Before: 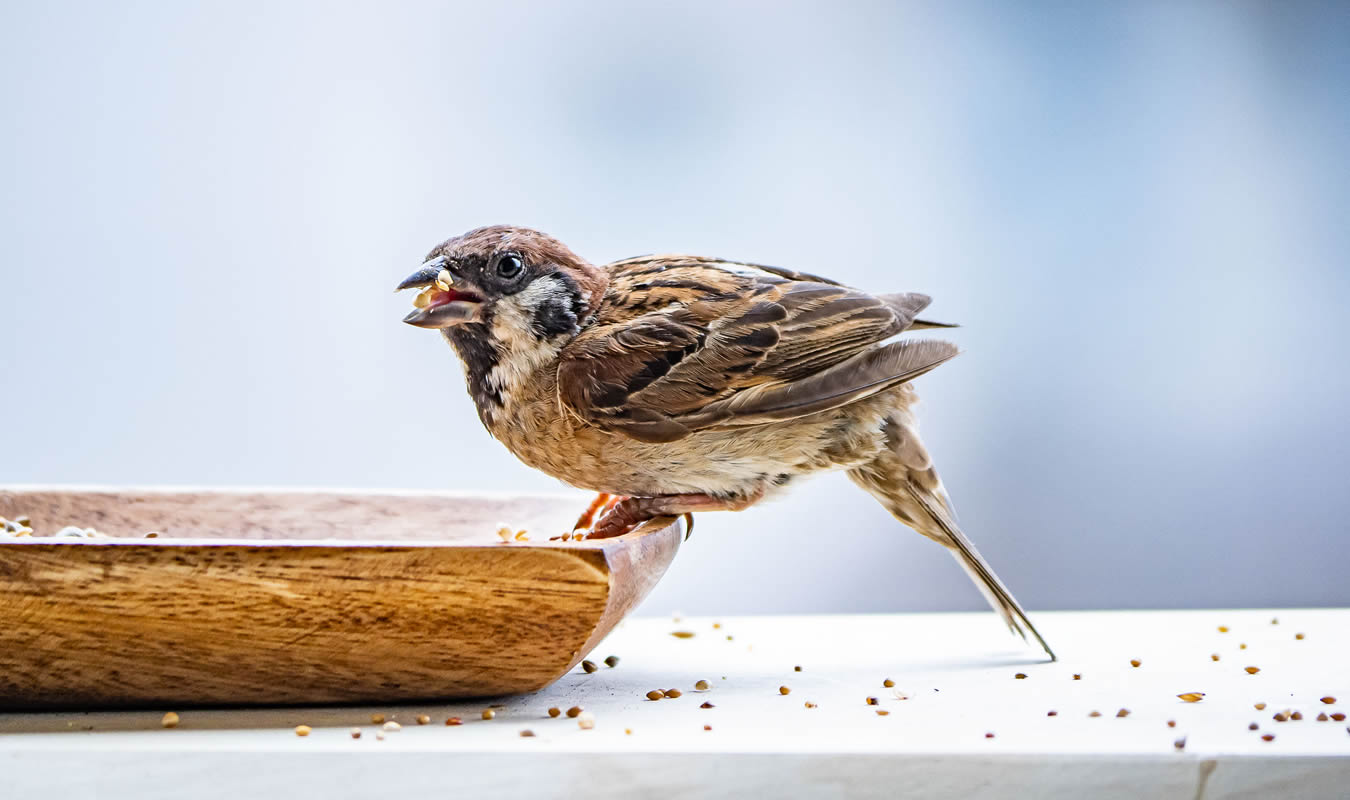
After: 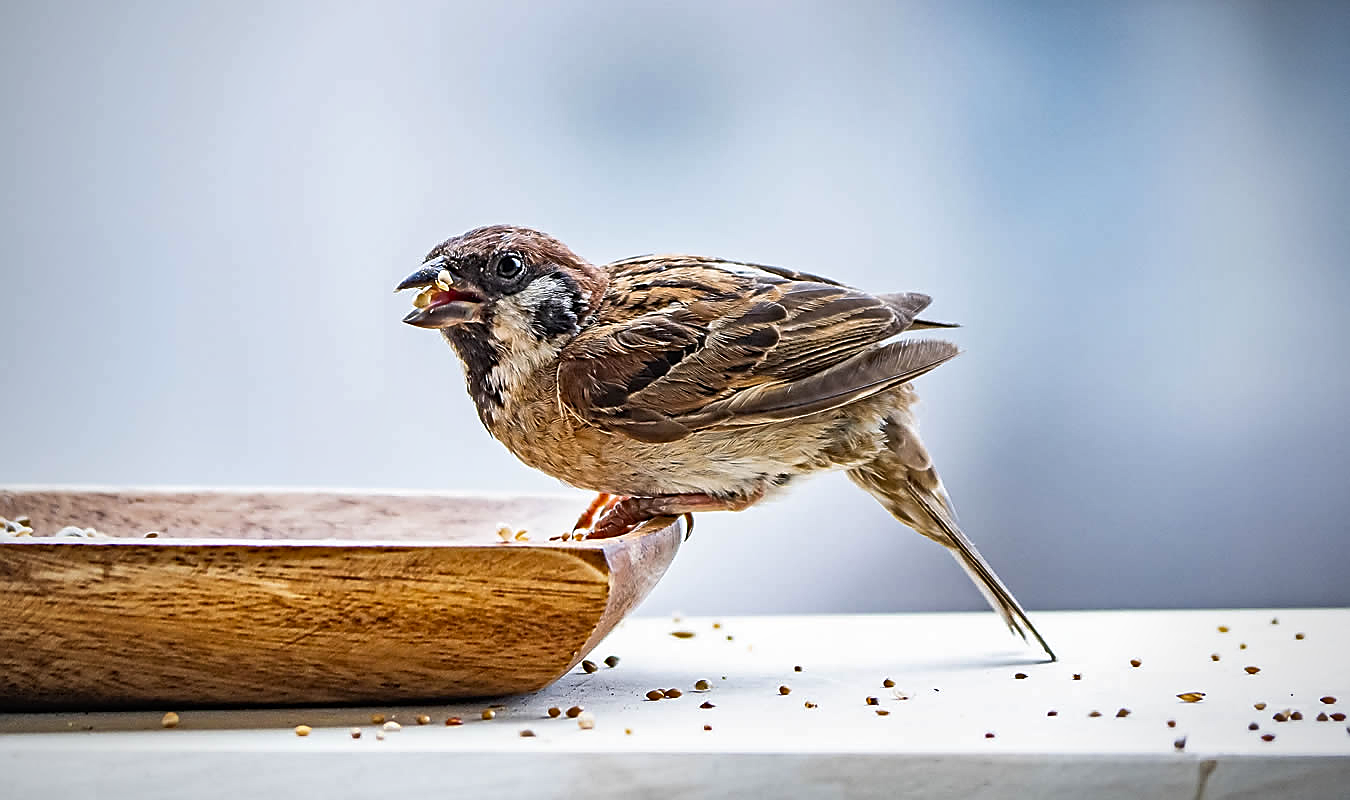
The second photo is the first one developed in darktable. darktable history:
sharpen: radius 1.365, amount 1.238, threshold 0.708
vignetting: fall-off start 74.15%, fall-off radius 65.54%, brightness -0.466, saturation -0.296, unbound false
shadows and highlights: soften with gaussian
